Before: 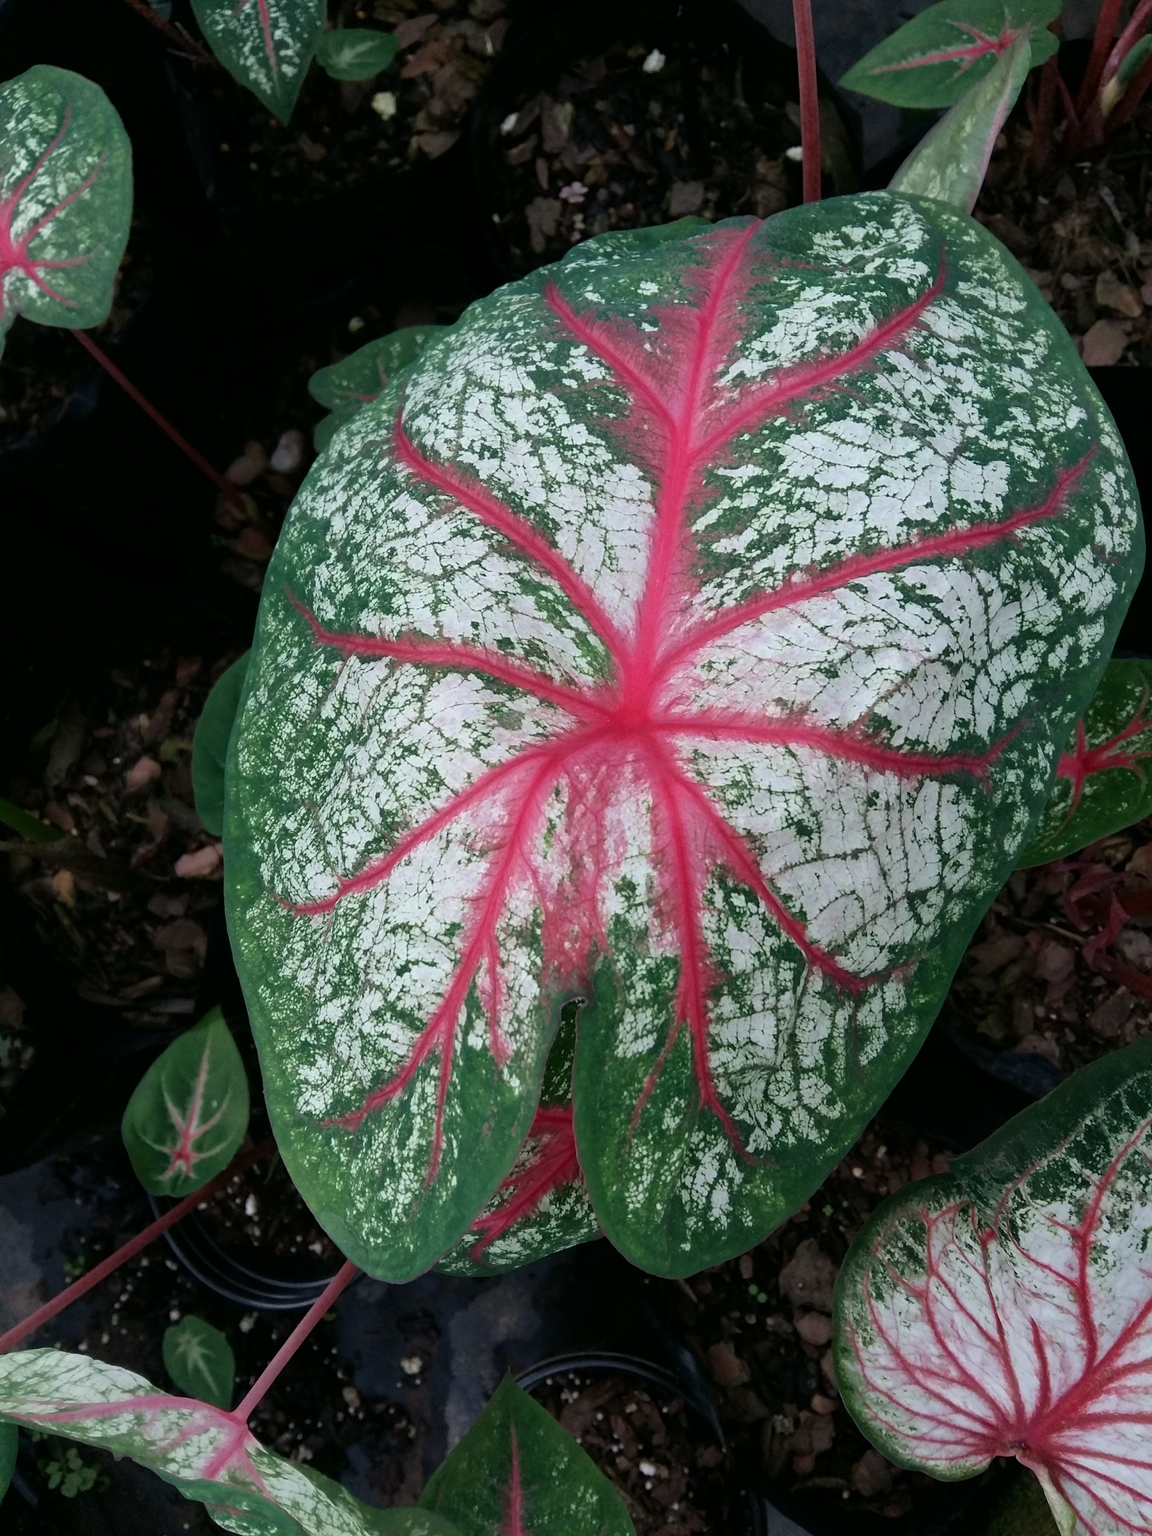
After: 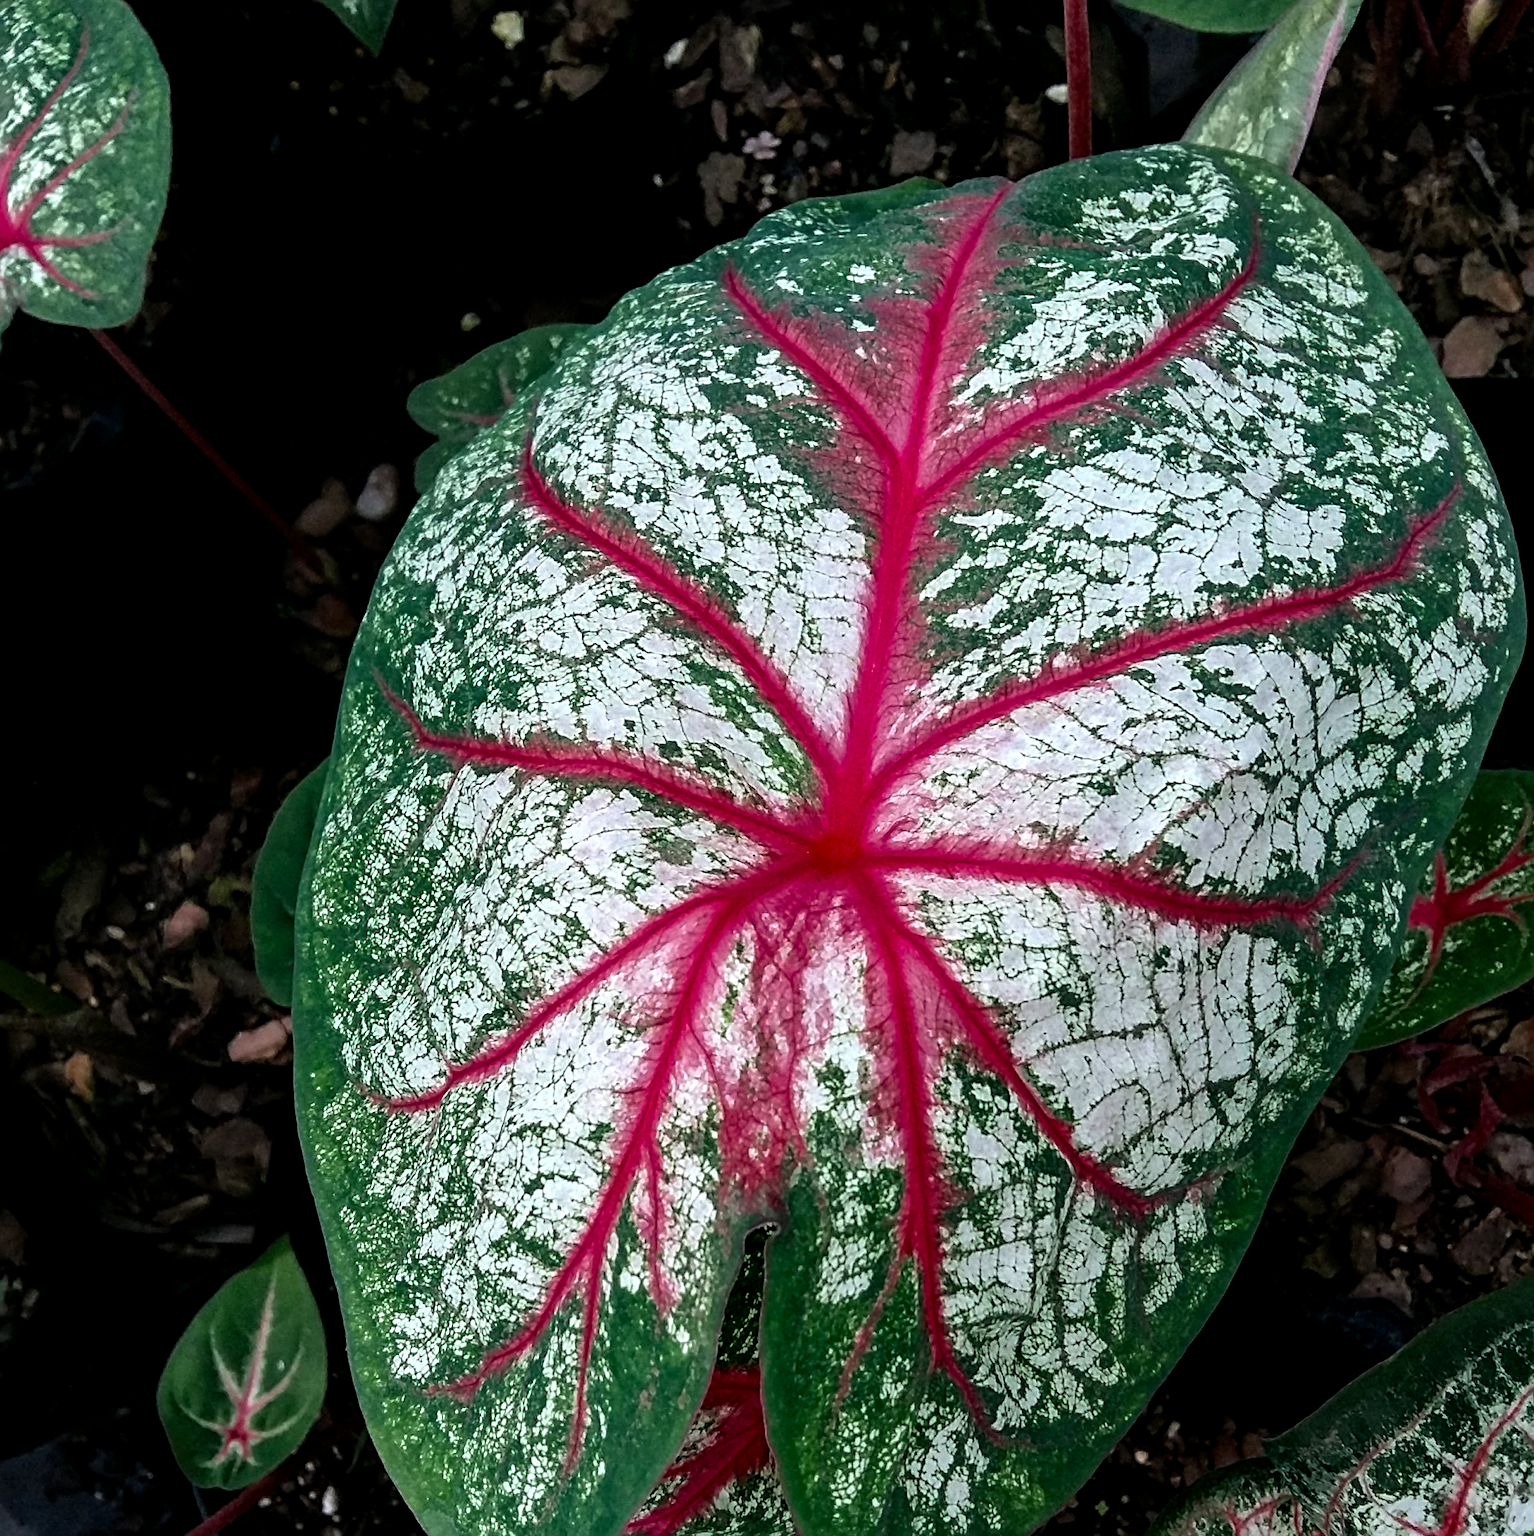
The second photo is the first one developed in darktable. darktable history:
color balance rgb: perceptual saturation grading › global saturation 17.098%, global vibrance 9.445%, contrast 14.84%, saturation formula JzAzBz (2021)
local contrast: highlights 61%, detail 143%, midtone range 0.43
sharpen: radius 3.993
crop: left 0.409%, top 5.464%, bottom 19.806%
